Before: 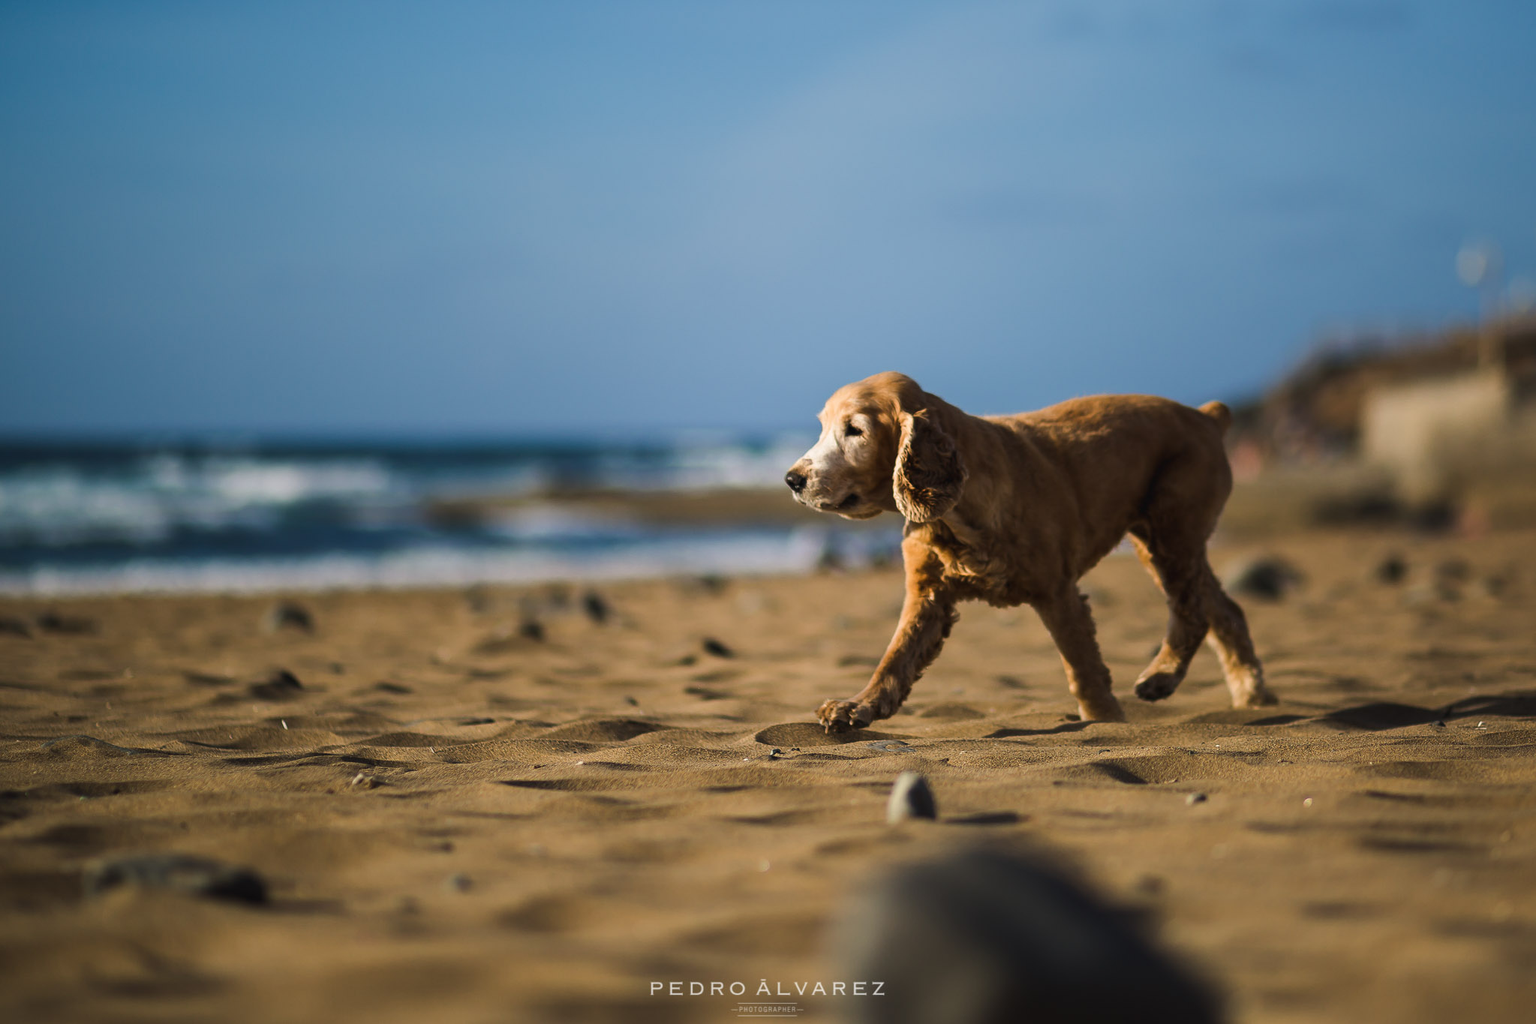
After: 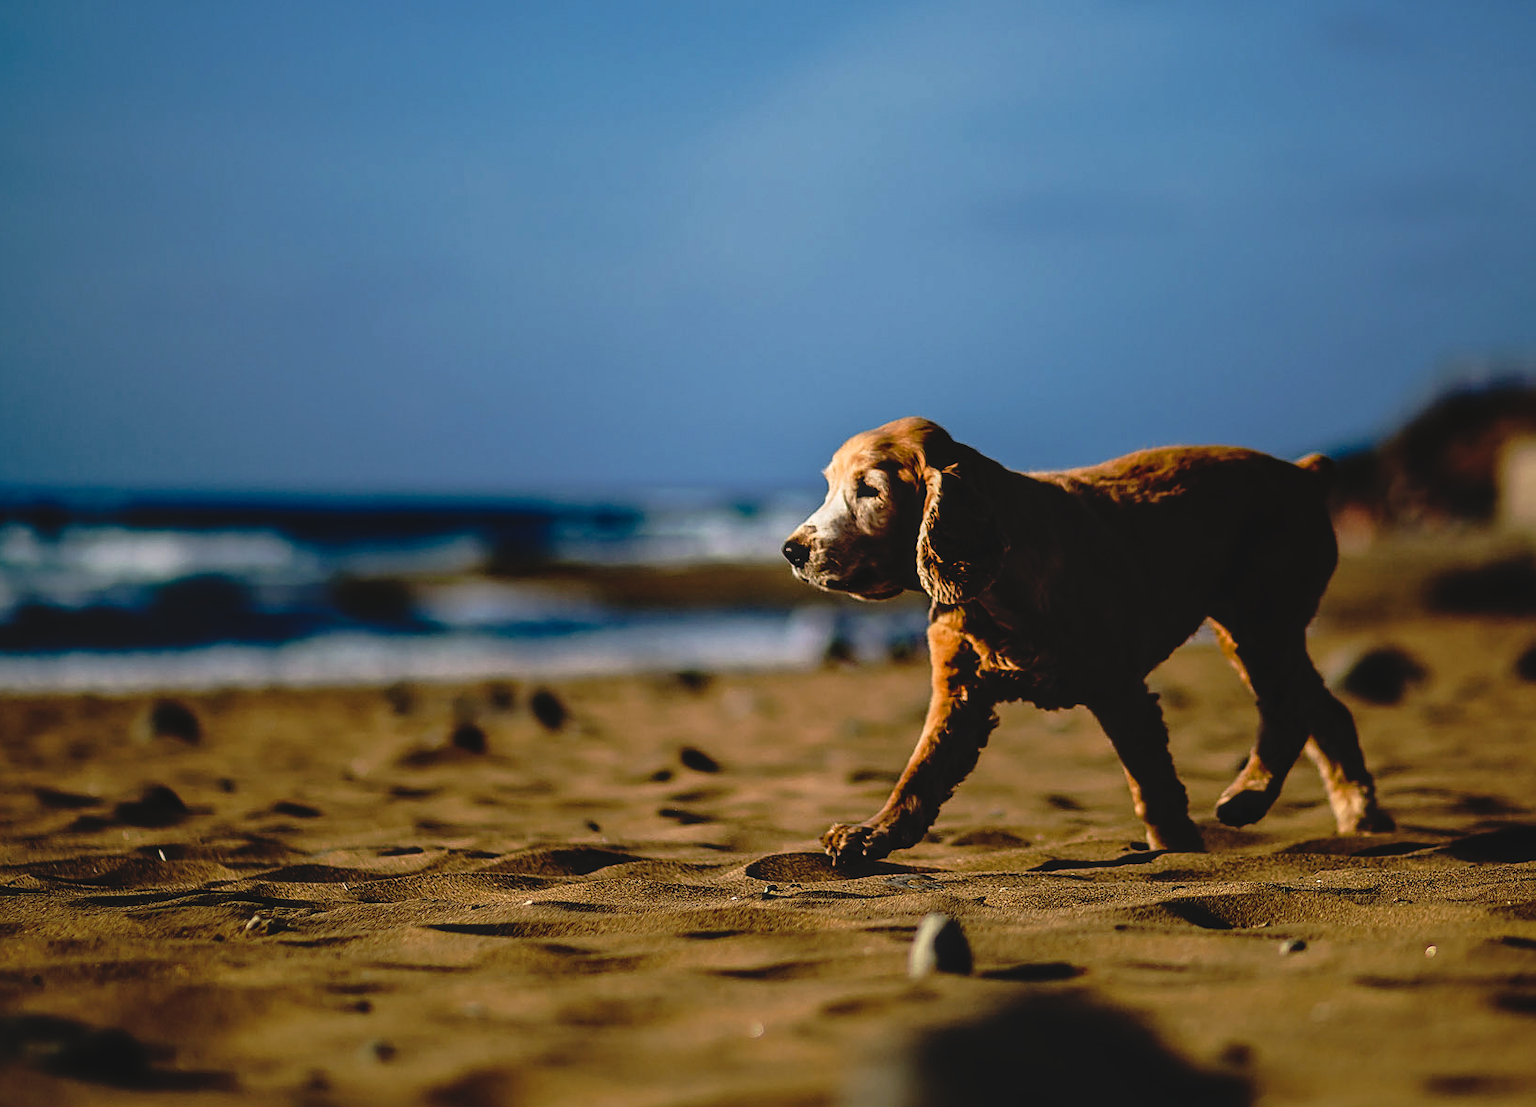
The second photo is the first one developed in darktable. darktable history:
crop: left 10.021%, top 3.493%, right 9.284%, bottom 9.281%
tone curve: curves: ch0 [(0, 0) (0.126, 0.061) (0.362, 0.382) (0.498, 0.498) (0.706, 0.712) (1, 1)]; ch1 [(0, 0) (0.5, 0.522) (0.55, 0.586) (1, 1)]; ch2 [(0, 0) (0.44, 0.424) (0.5, 0.482) (0.537, 0.538) (1, 1)], preserve colors none
sharpen: on, module defaults
base curve: curves: ch0 [(0, 0.02) (0.083, 0.036) (1, 1)], preserve colors none
local contrast: highlights 24%, detail 130%
